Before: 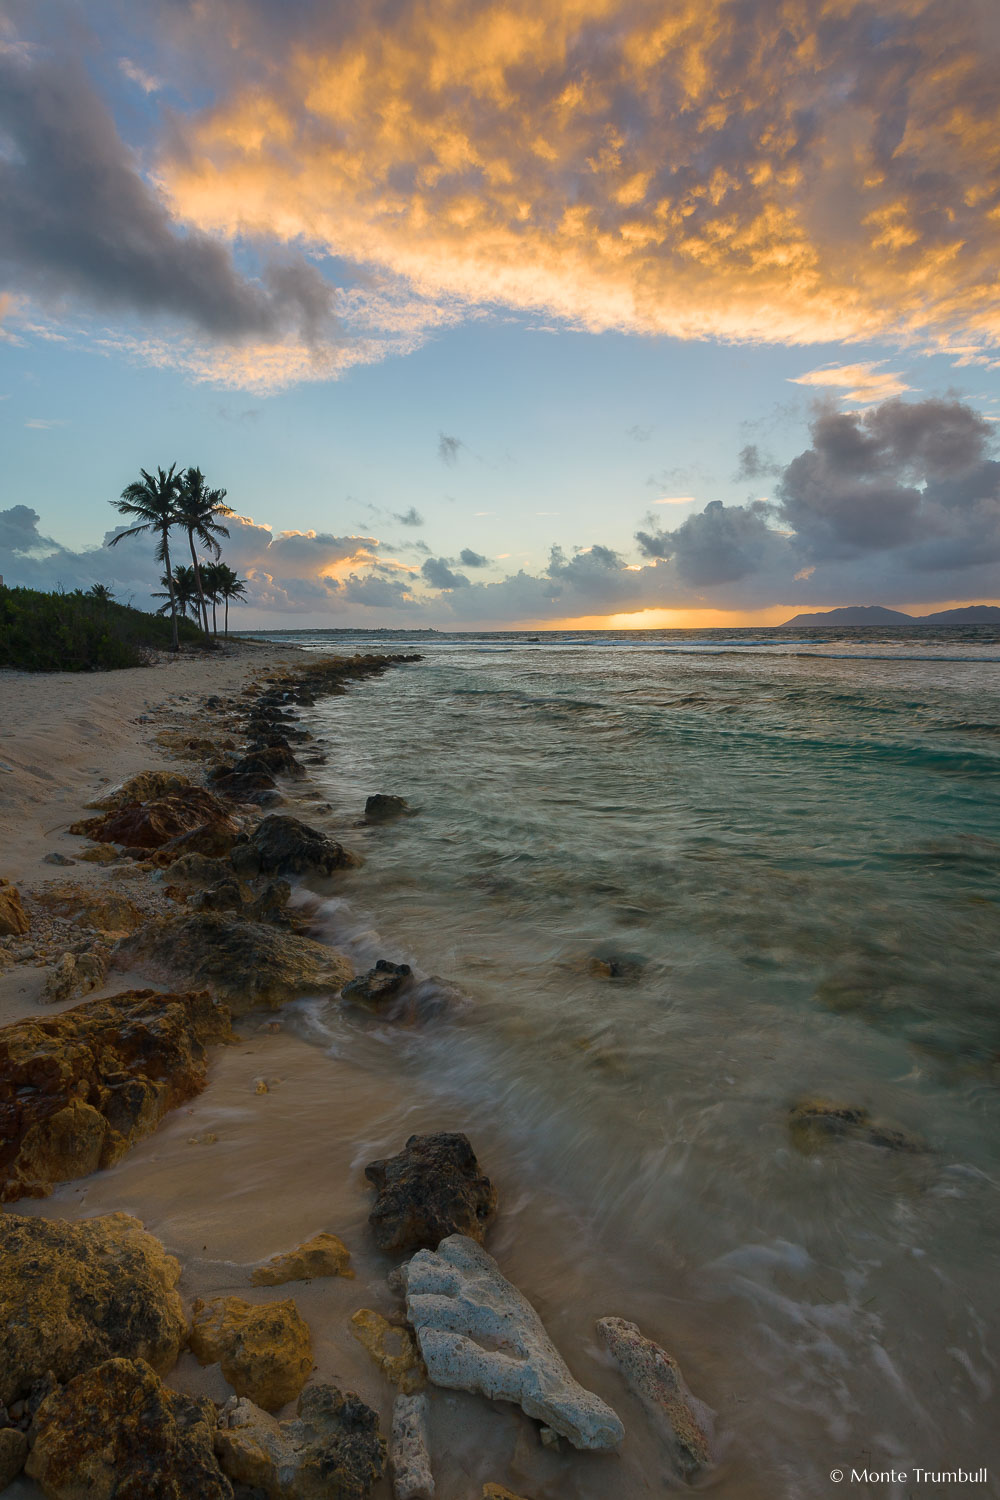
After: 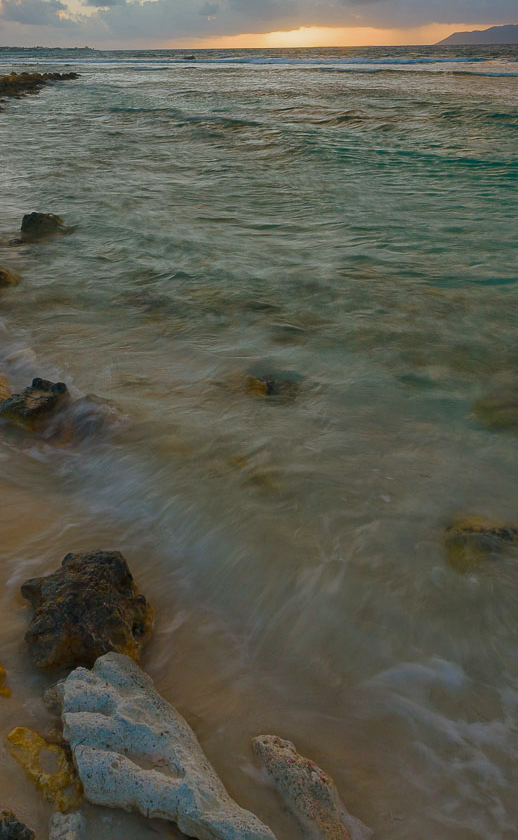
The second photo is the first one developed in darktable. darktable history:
crop: left 34.479%, top 38.822%, right 13.718%, bottom 5.172%
color balance rgb: shadows lift › chroma 1%, shadows lift › hue 113°, highlights gain › chroma 0.2%, highlights gain › hue 333°, perceptual saturation grading › global saturation 20%, perceptual saturation grading › highlights -50%, perceptual saturation grading › shadows 25%, contrast -10%
